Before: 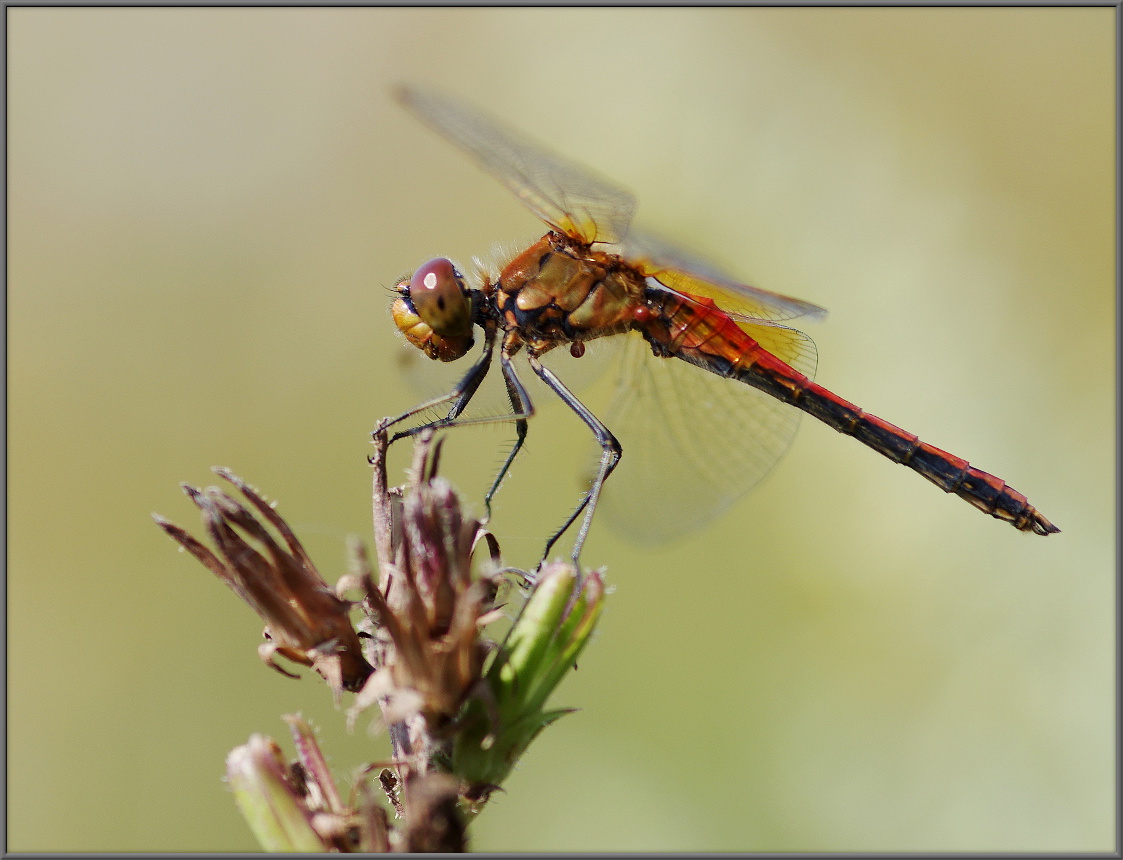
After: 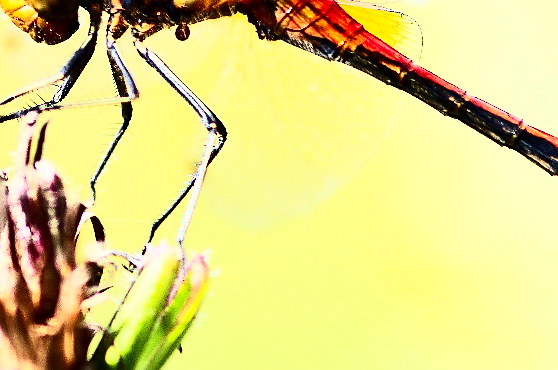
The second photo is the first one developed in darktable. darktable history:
sharpen: on, module defaults
contrast brightness saturation: contrast 0.405, brightness 0.05, saturation 0.259
base curve: curves: ch0 [(0, 0) (0.007, 0.004) (0.027, 0.03) (0.046, 0.07) (0.207, 0.54) (0.442, 0.872) (0.673, 0.972) (1, 1)]
crop: left 35.216%, top 36.882%, right 15.082%, bottom 20.05%
